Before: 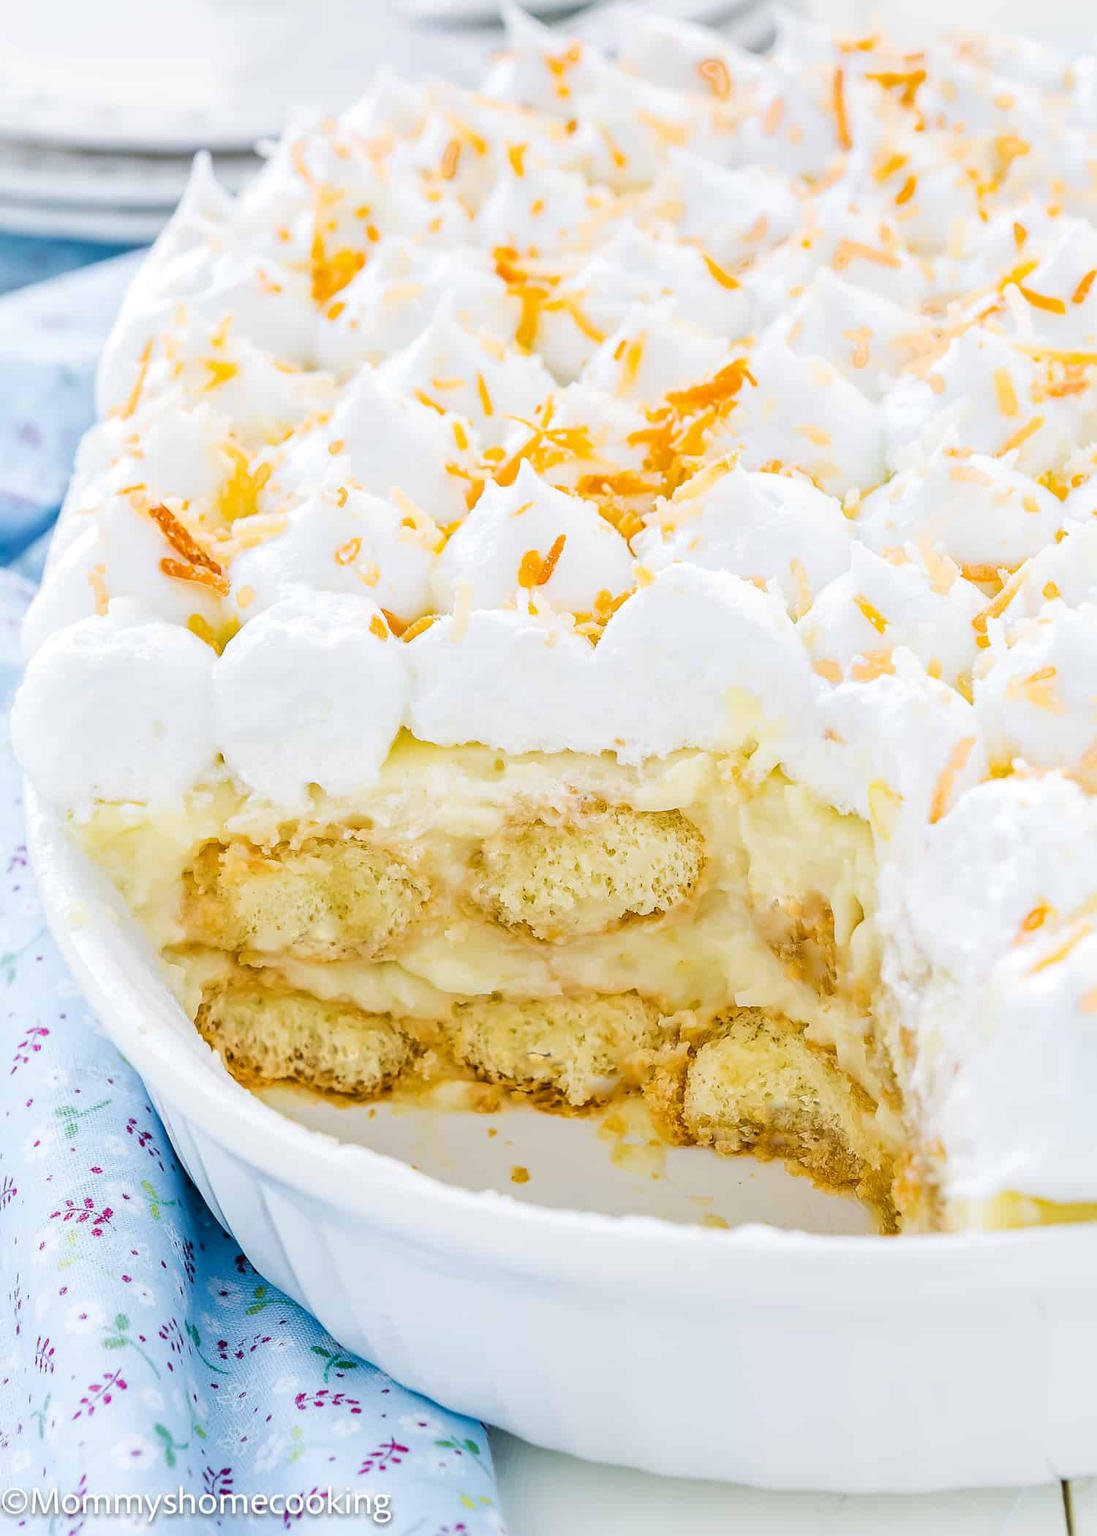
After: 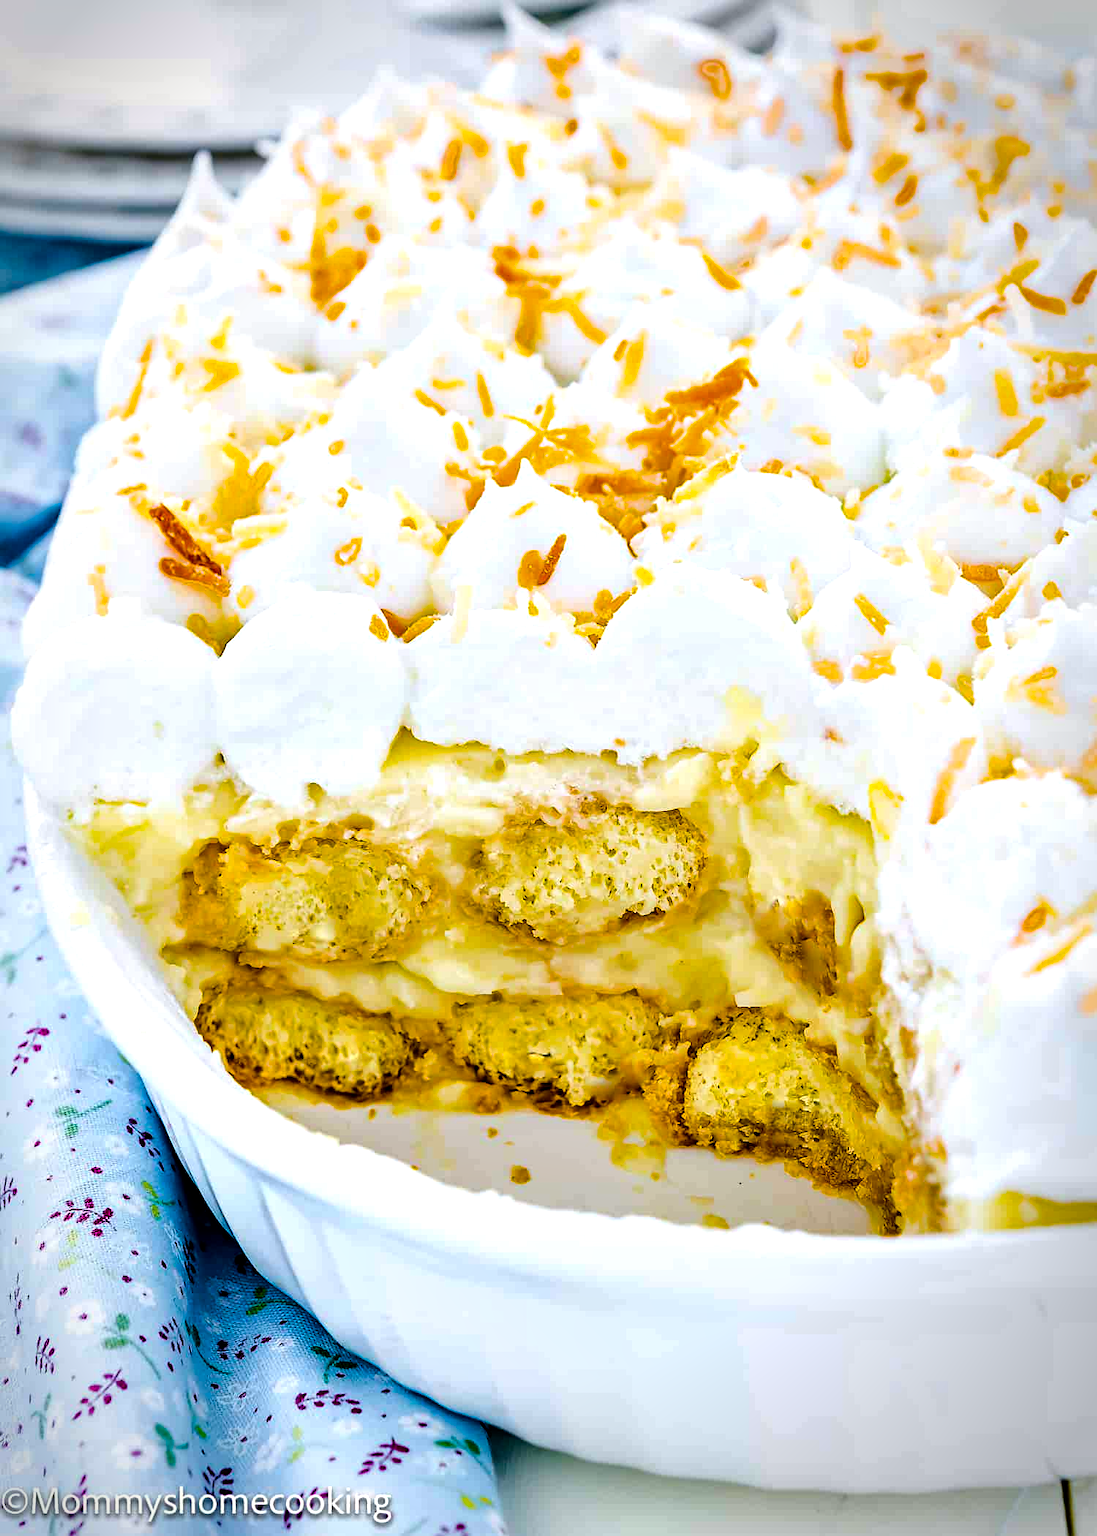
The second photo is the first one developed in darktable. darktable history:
color balance rgb: power › luminance -9.196%, perceptual saturation grading › global saturation 25.545%, global vibrance 30.008%, contrast 10.549%
haze removal: strength 0.295, distance 0.251, compatibility mode true, adaptive false
vignetting: saturation -0.035, center (-0.009, 0), automatic ratio true
contrast equalizer: octaves 7, y [[0.6 ×6], [0.55 ×6], [0 ×6], [0 ×6], [0 ×6]]
